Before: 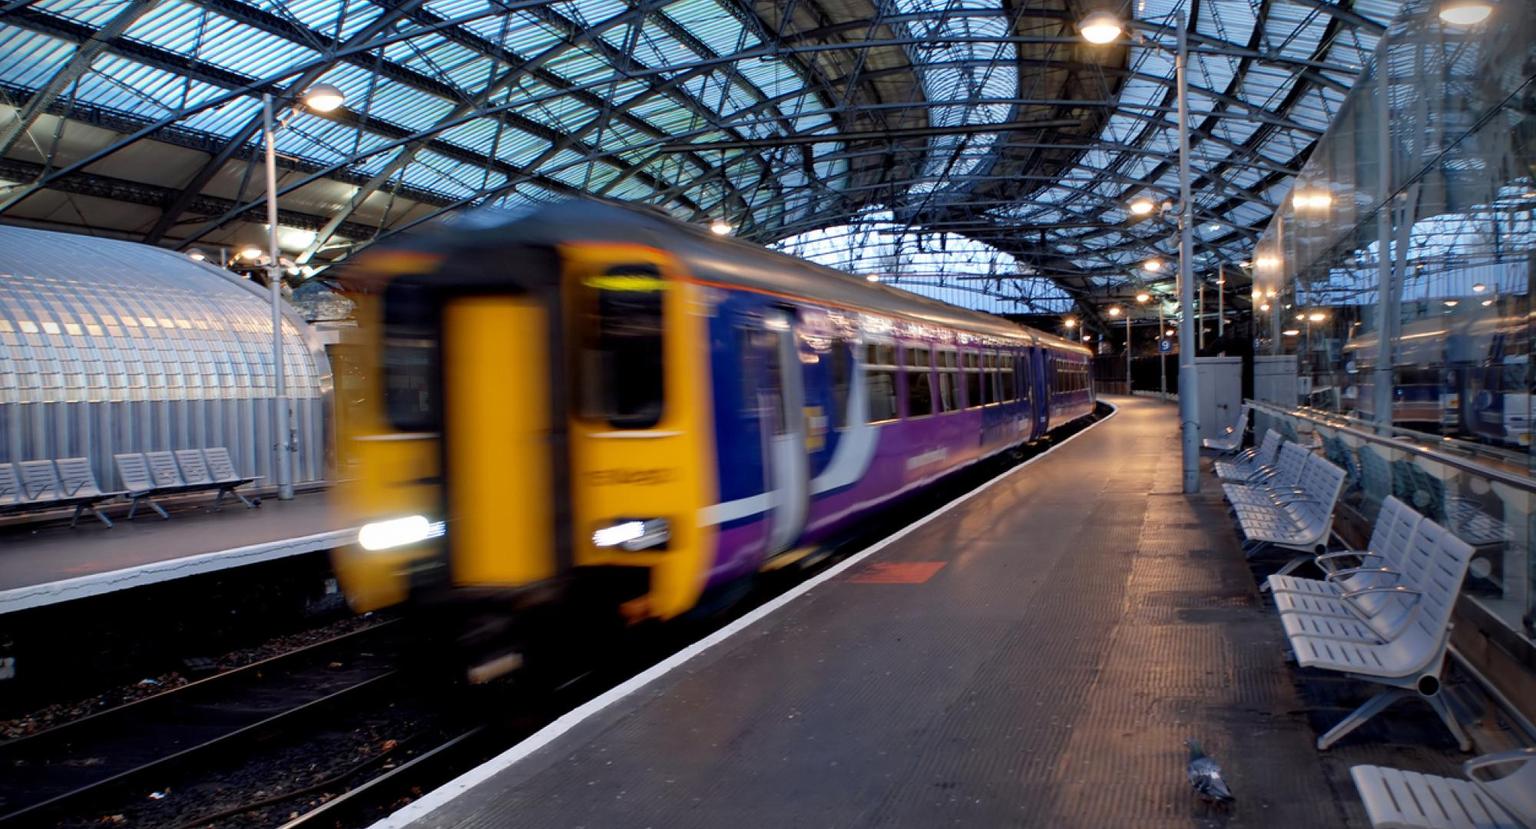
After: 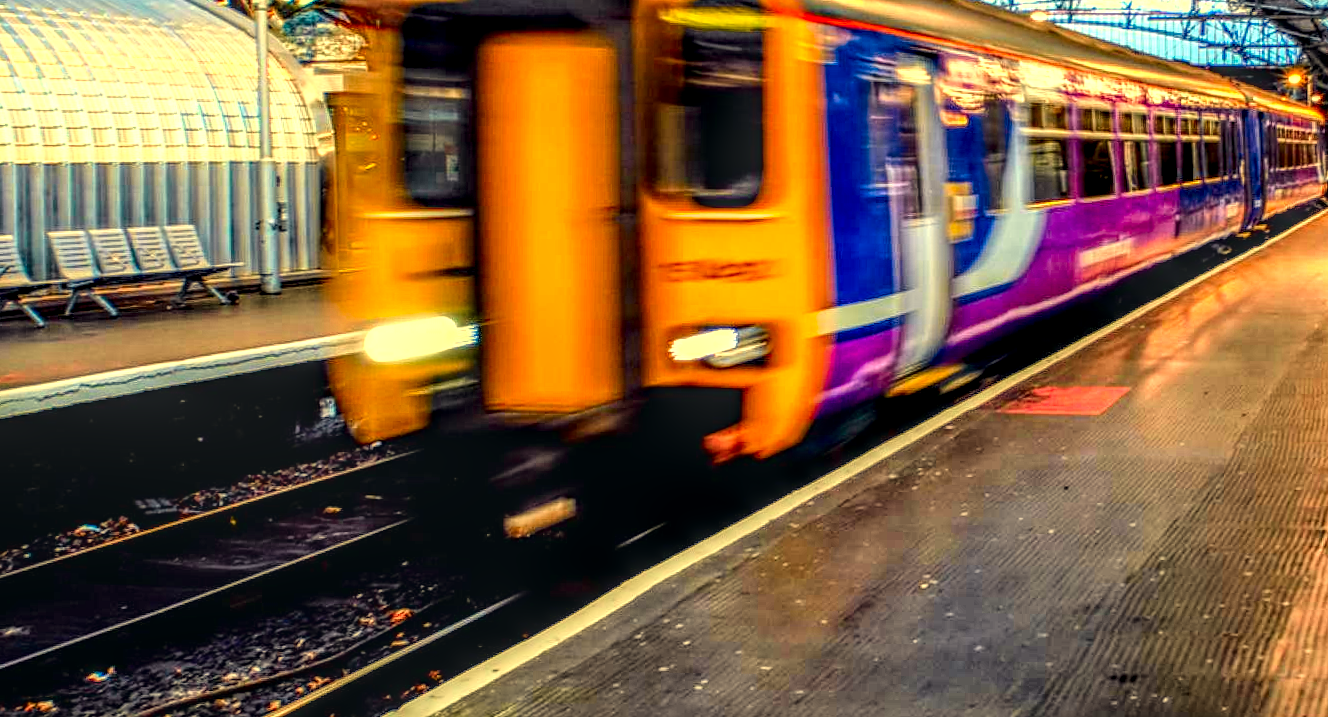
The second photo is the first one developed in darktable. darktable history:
contrast equalizer: y [[0.5, 0.488, 0.462, 0.461, 0.491, 0.5], [0.5 ×6], [0.5 ×6], [0 ×6], [0 ×6]]
crop and rotate: angle -0.82°, left 3.85%, top 31.828%, right 27.992%
color balance rgb: perceptual saturation grading › global saturation 25%, global vibrance 20%
exposure: black level correction 0, exposure 1 EV, compensate exposure bias true, compensate highlight preservation false
white balance: red 1.08, blue 0.791
tone curve: curves: ch0 [(0, 0) (0.035, 0.017) (0.131, 0.108) (0.279, 0.279) (0.476, 0.554) (0.617, 0.693) (0.704, 0.77) (0.801, 0.854) (0.895, 0.927) (1, 0.976)]; ch1 [(0, 0) (0.318, 0.278) (0.444, 0.427) (0.493, 0.488) (0.508, 0.502) (0.534, 0.526) (0.562, 0.555) (0.645, 0.648) (0.746, 0.764) (1, 1)]; ch2 [(0, 0) (0.316, 0.292) (0.381, 0.37) (0.423, 0.448) (0.476, 0.482) (0.502, 0.495) (0.522, 0.518) (0.533, 0.532) (0.593, 0.622) (0.634, 0.663) (0.7, 0.7) (0.861, 0.808) (1, 0.951)], color space Lab, independent channels, preserve colors none
local contrast: highlights 0%, shadows 0%, detail 300%, midtone range 0.3
contrast brightness saturation: brightness -0.02, saturation 0.35
